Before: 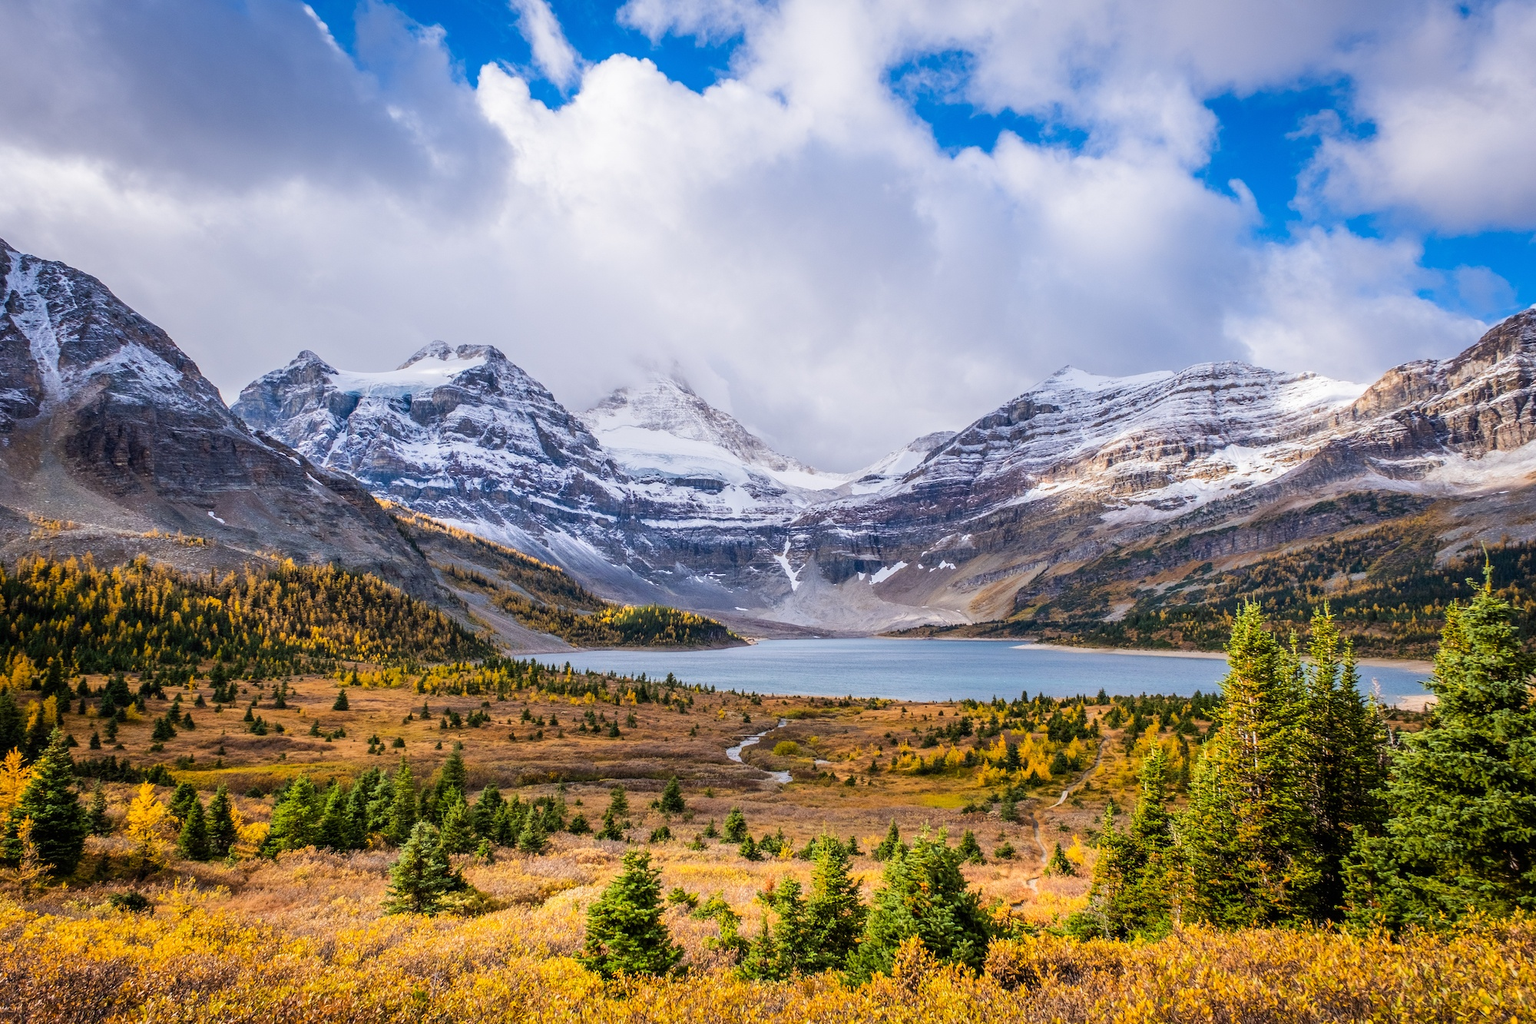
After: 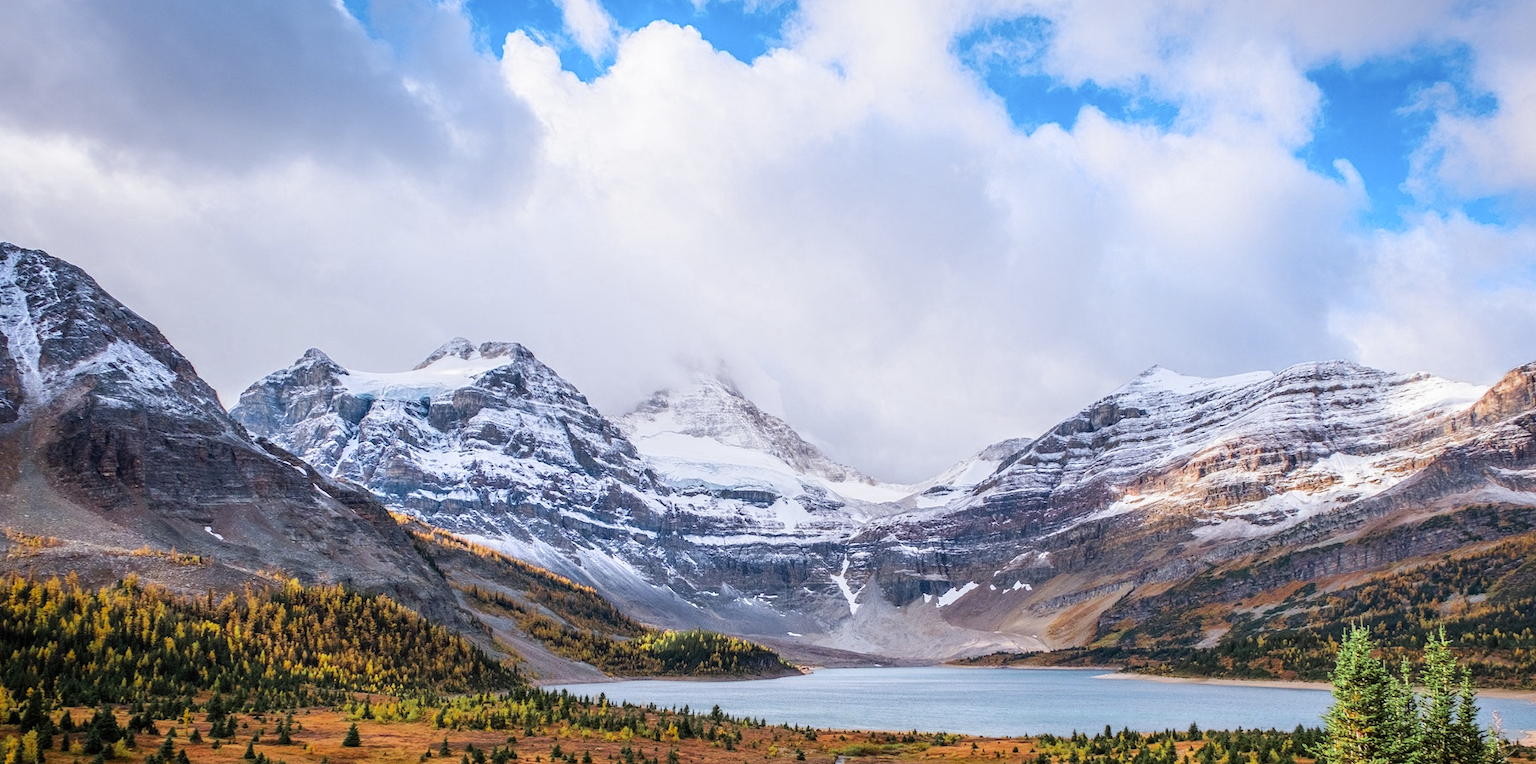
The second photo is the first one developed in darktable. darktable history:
crop: left 1.509%, top 3.452%, right 7.696%, bottom 28.452%
exposure: compensate highlight preservation false
color zones: curves: ch0 [(0, 0.466) (0.128, 0.466) (0.25, 0.5) (0.375, 0.456) (0.5, 0.5) (0.625, 0.5) (0.737, 0.652) (0.875, 0.5)]; ch1 [(0, 0.603) (0.125, 0.618) (0.261, 0.348) (0.372, 0.353) (0.497, 0.363) (0.611, 0.45) (0.731, 0.427) (0.875, 0.518) (0.998, 0.652)]; ch2 [(0, 0.559) (0.125, 0.451) (0.253, 0.564) (0.37, 0.578) (0.5, 0.466) (0.625, 0.471) (0.731, 0.471) (0.88, 0.485)]
